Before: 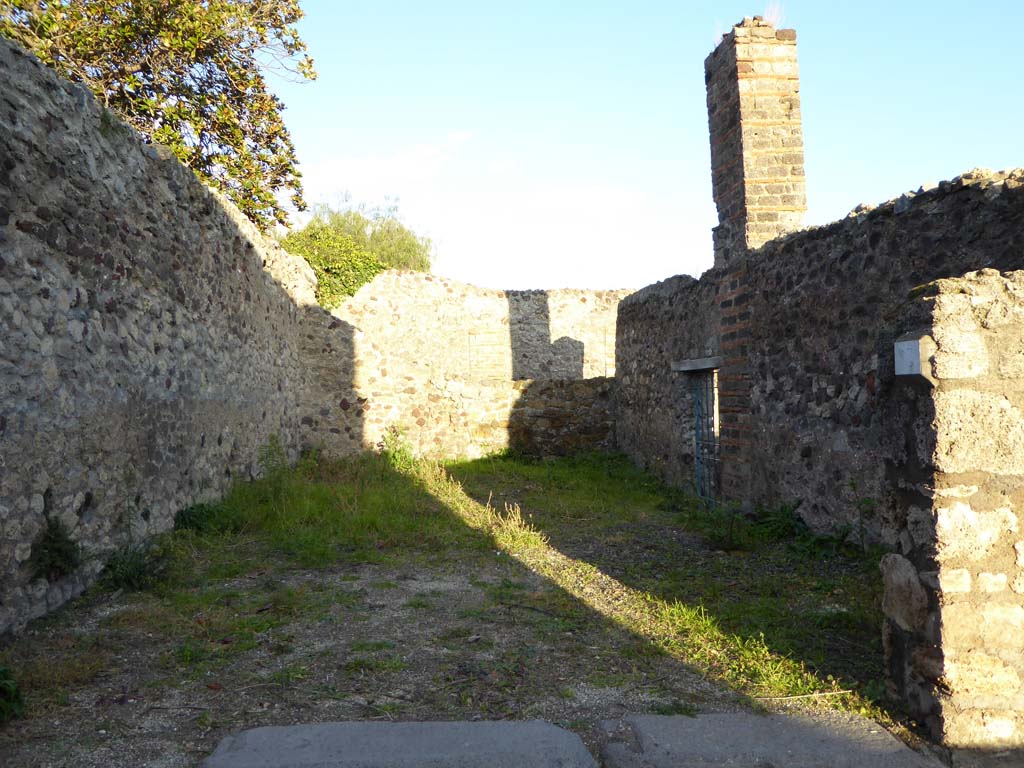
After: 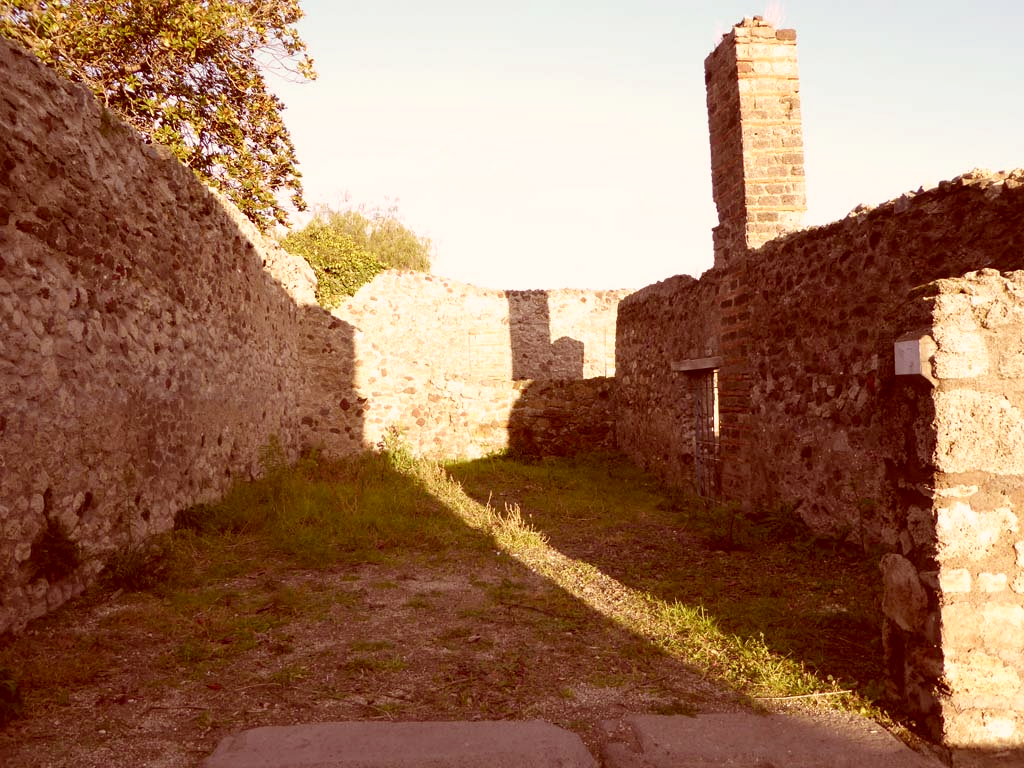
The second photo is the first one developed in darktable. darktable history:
color correction: highlights a* 9.18, highlights b* 8.86, shadows a* 39.27, shadows b* 39.32, saturation 0.793
